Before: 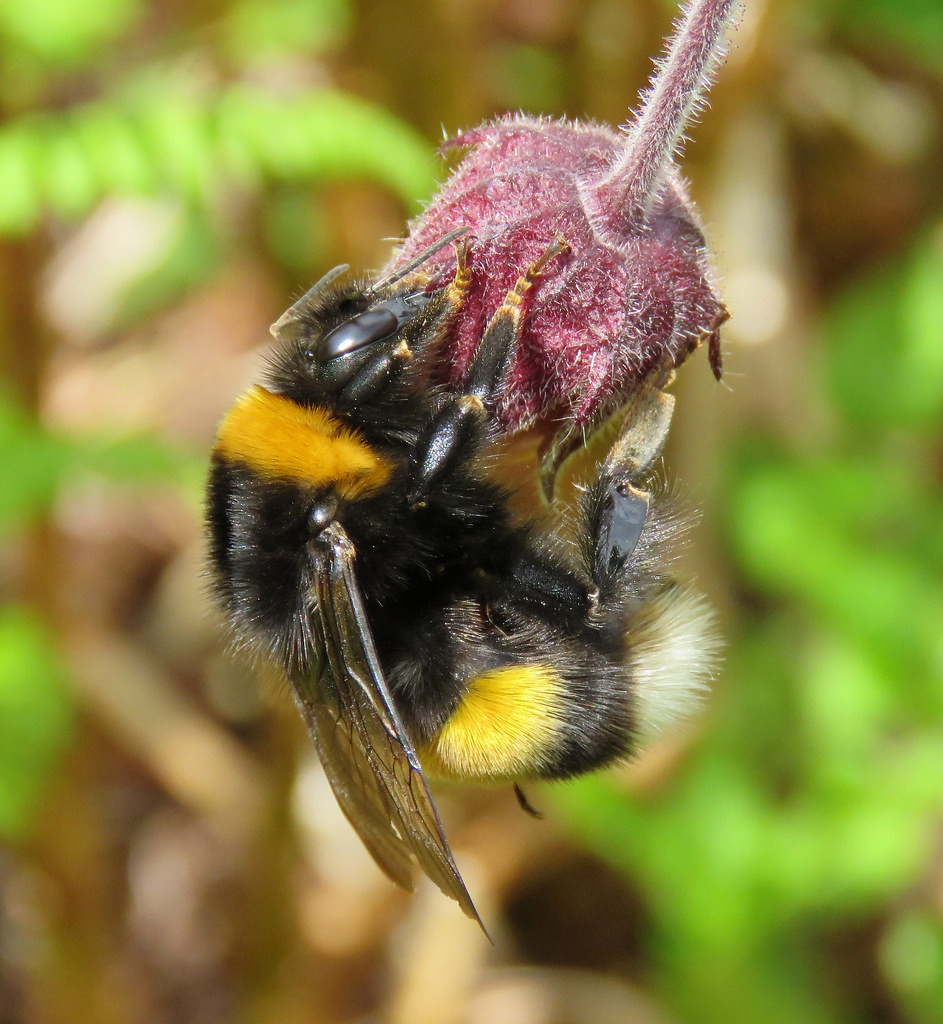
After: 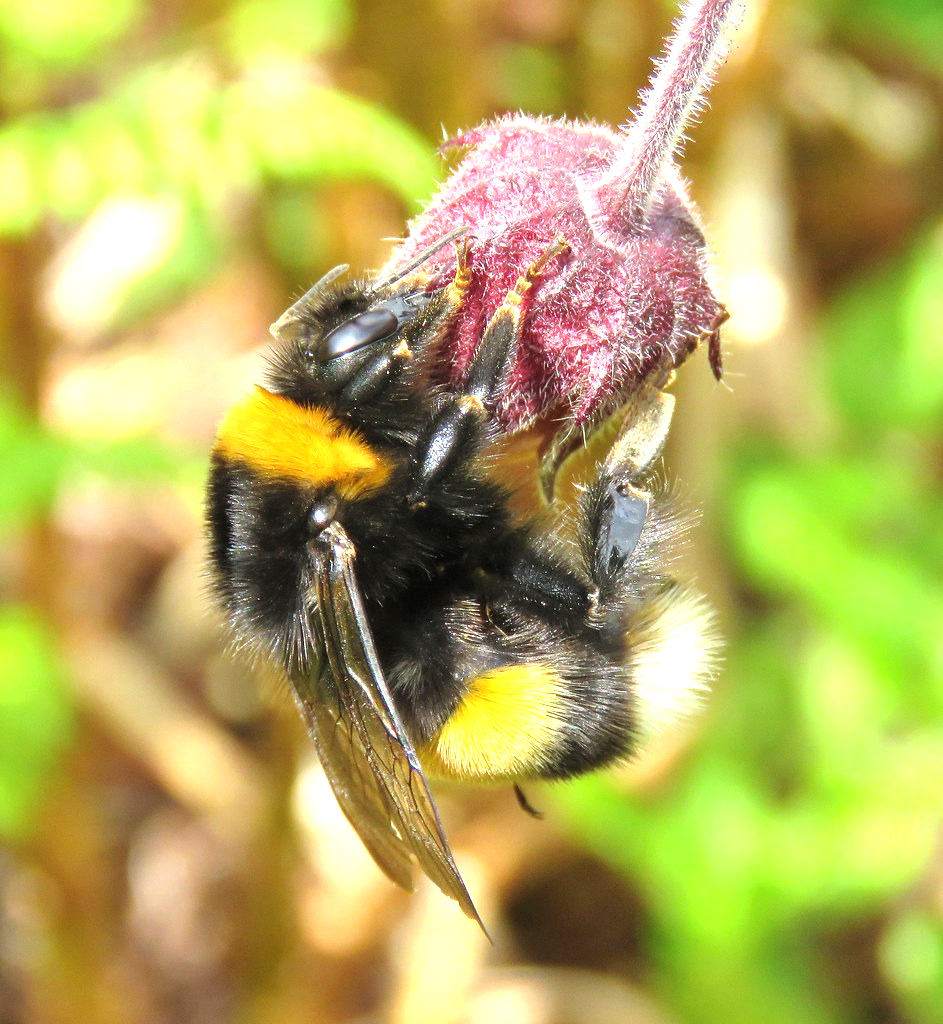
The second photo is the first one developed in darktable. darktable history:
exposure: black level correction 0, exposure 1.025 EV, compensate highlight preservation false
